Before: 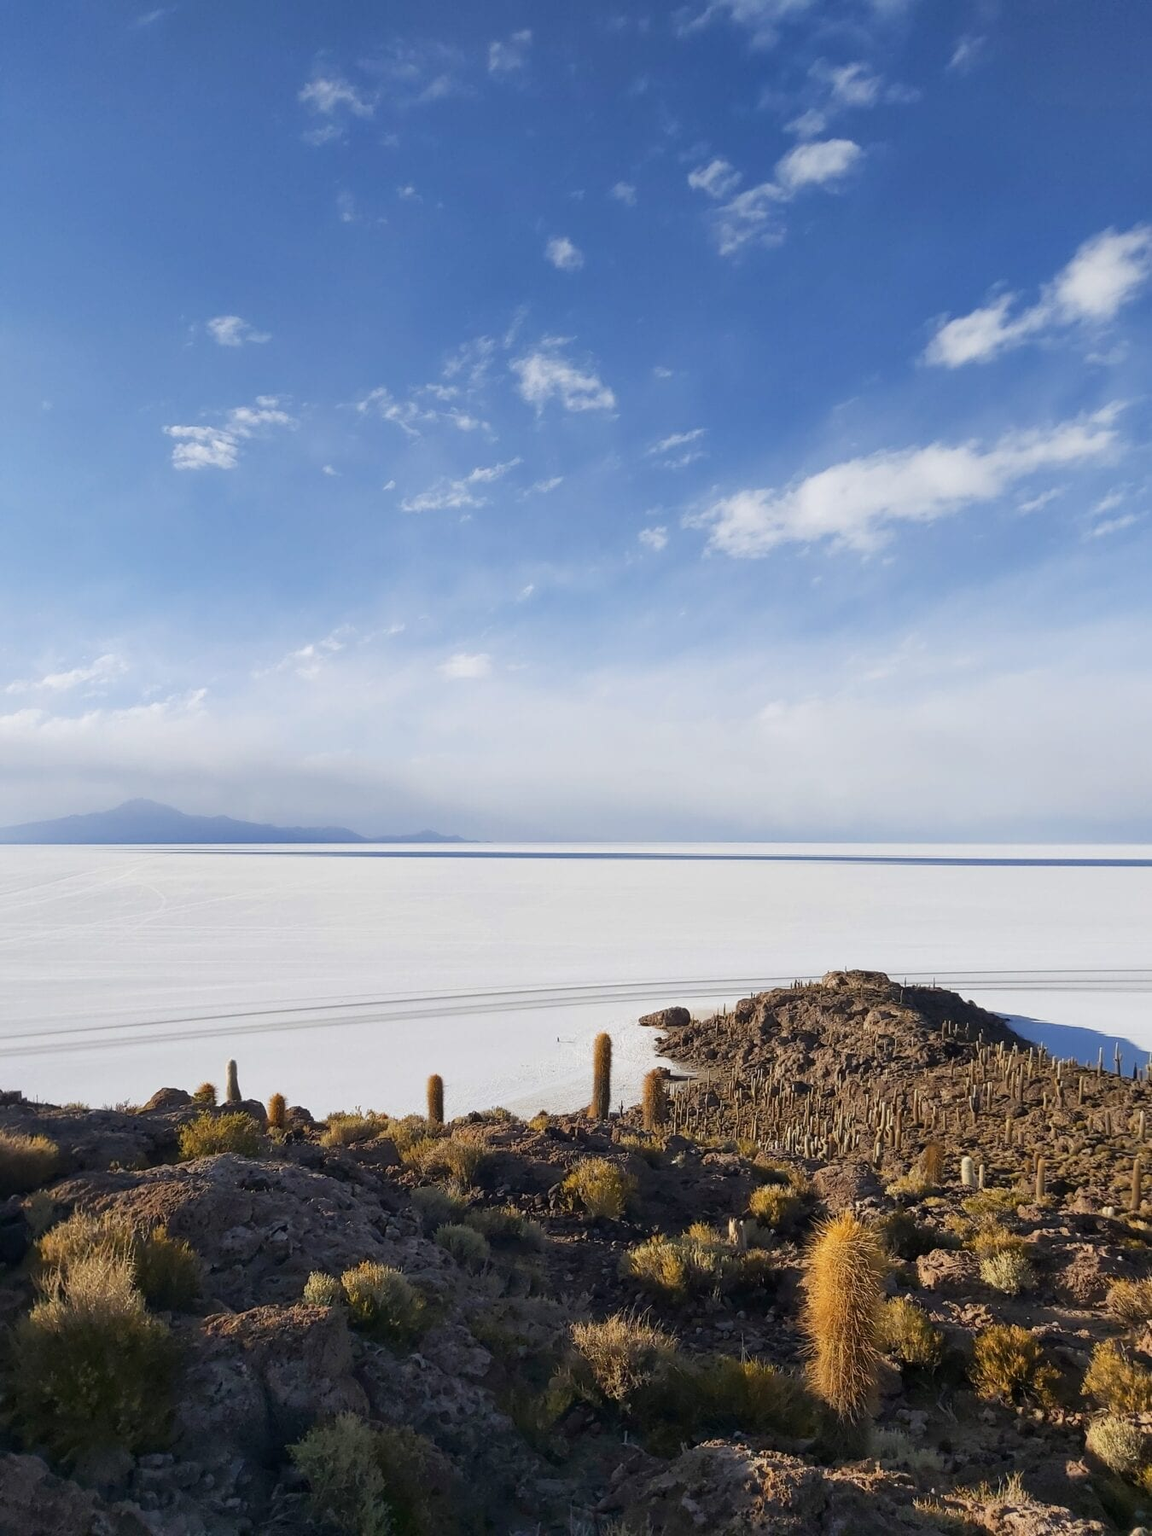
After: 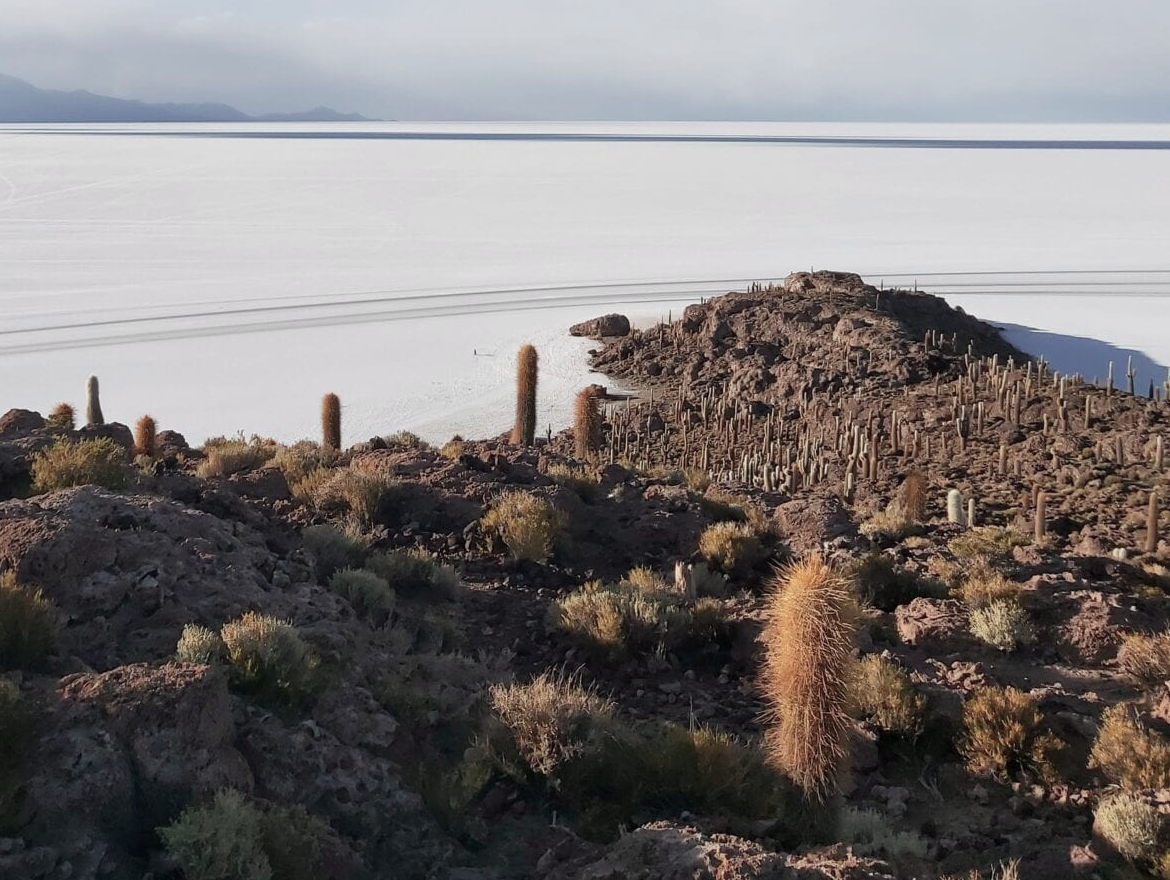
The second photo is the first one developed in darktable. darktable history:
crop and rotate: left 13.306%, top 48.129%, bottom 2.928%
color contrast: blue-yellow contrast 0.62
